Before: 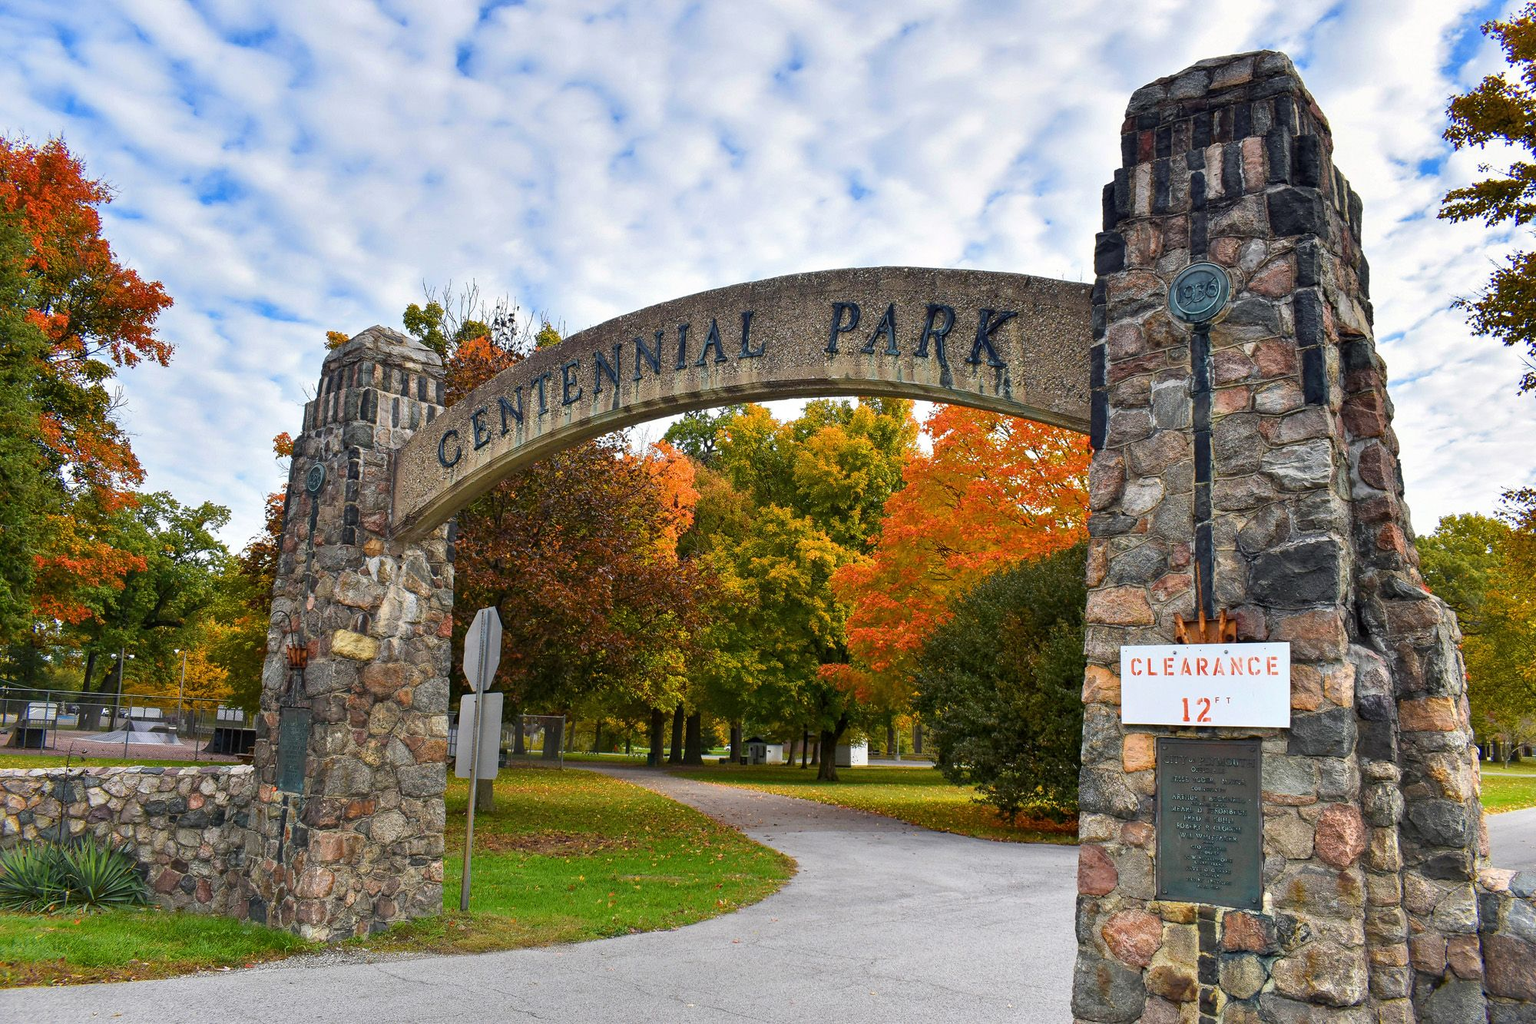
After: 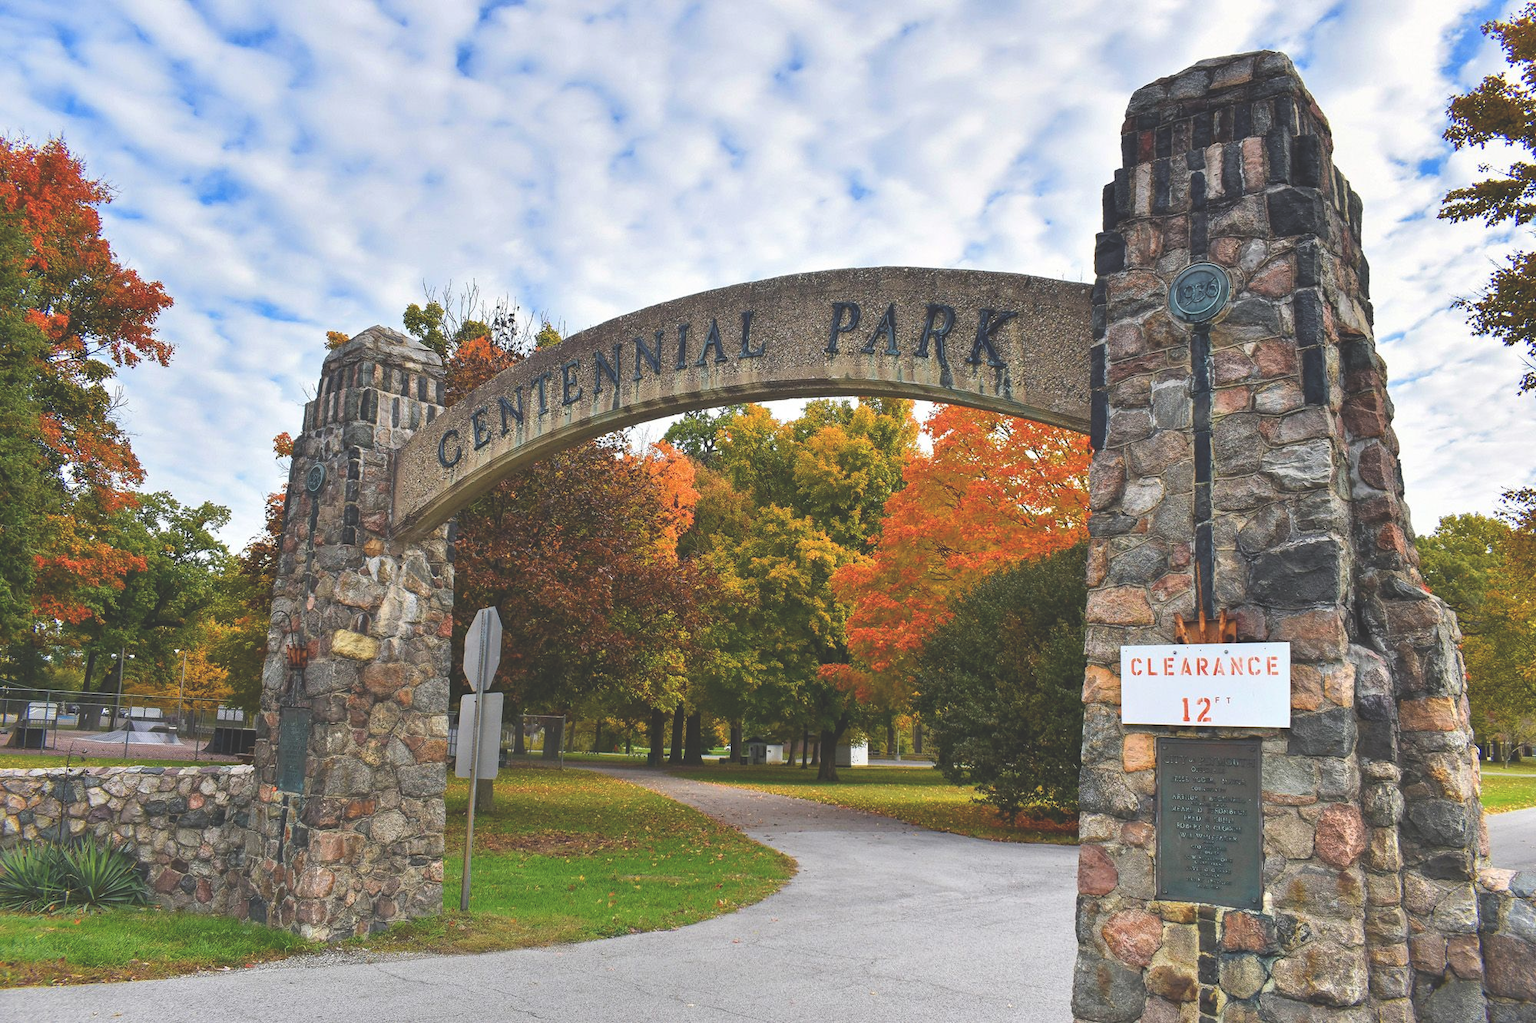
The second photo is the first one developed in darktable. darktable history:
exposure: black level correction -0.03, compensate exposure bias true, compensate highlight preservation false
